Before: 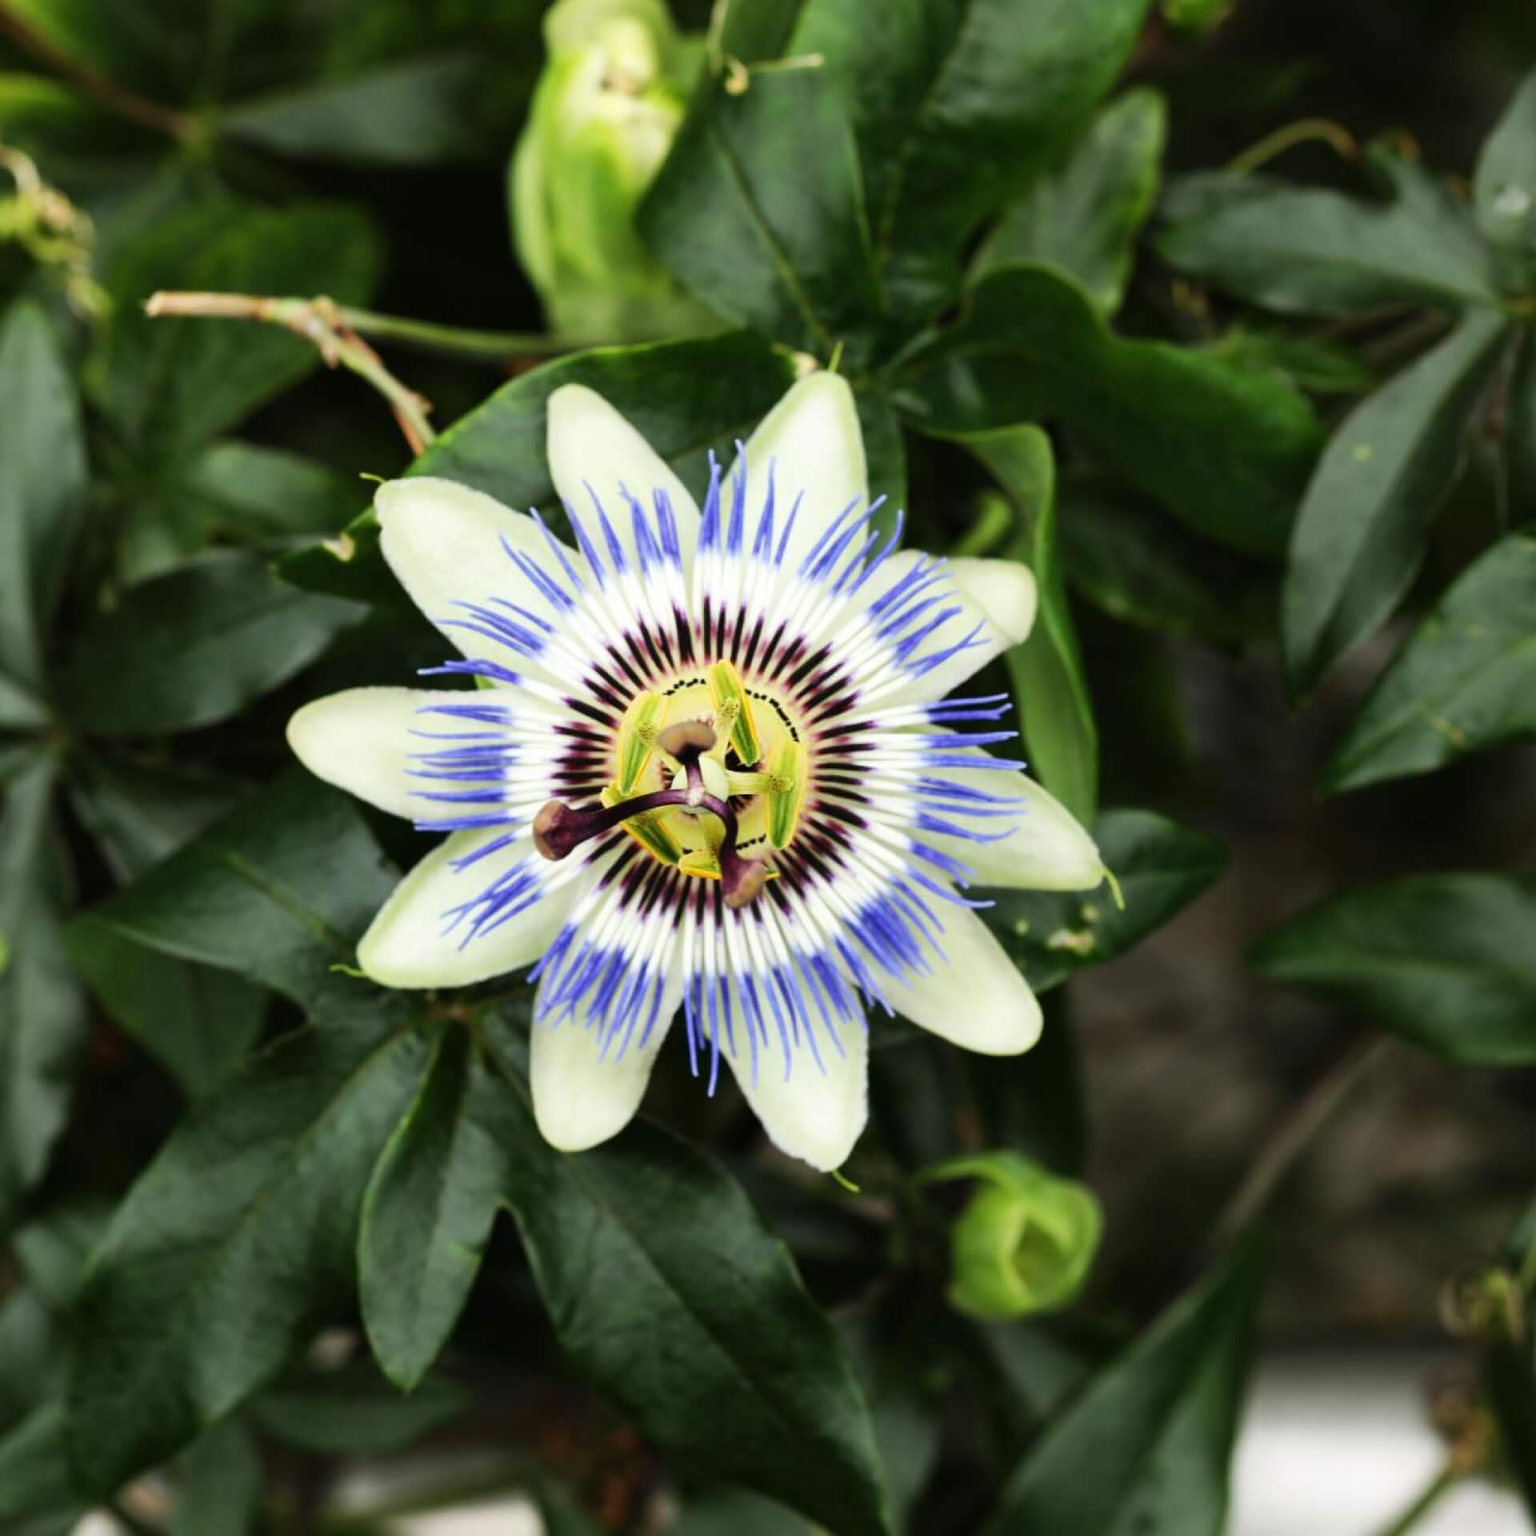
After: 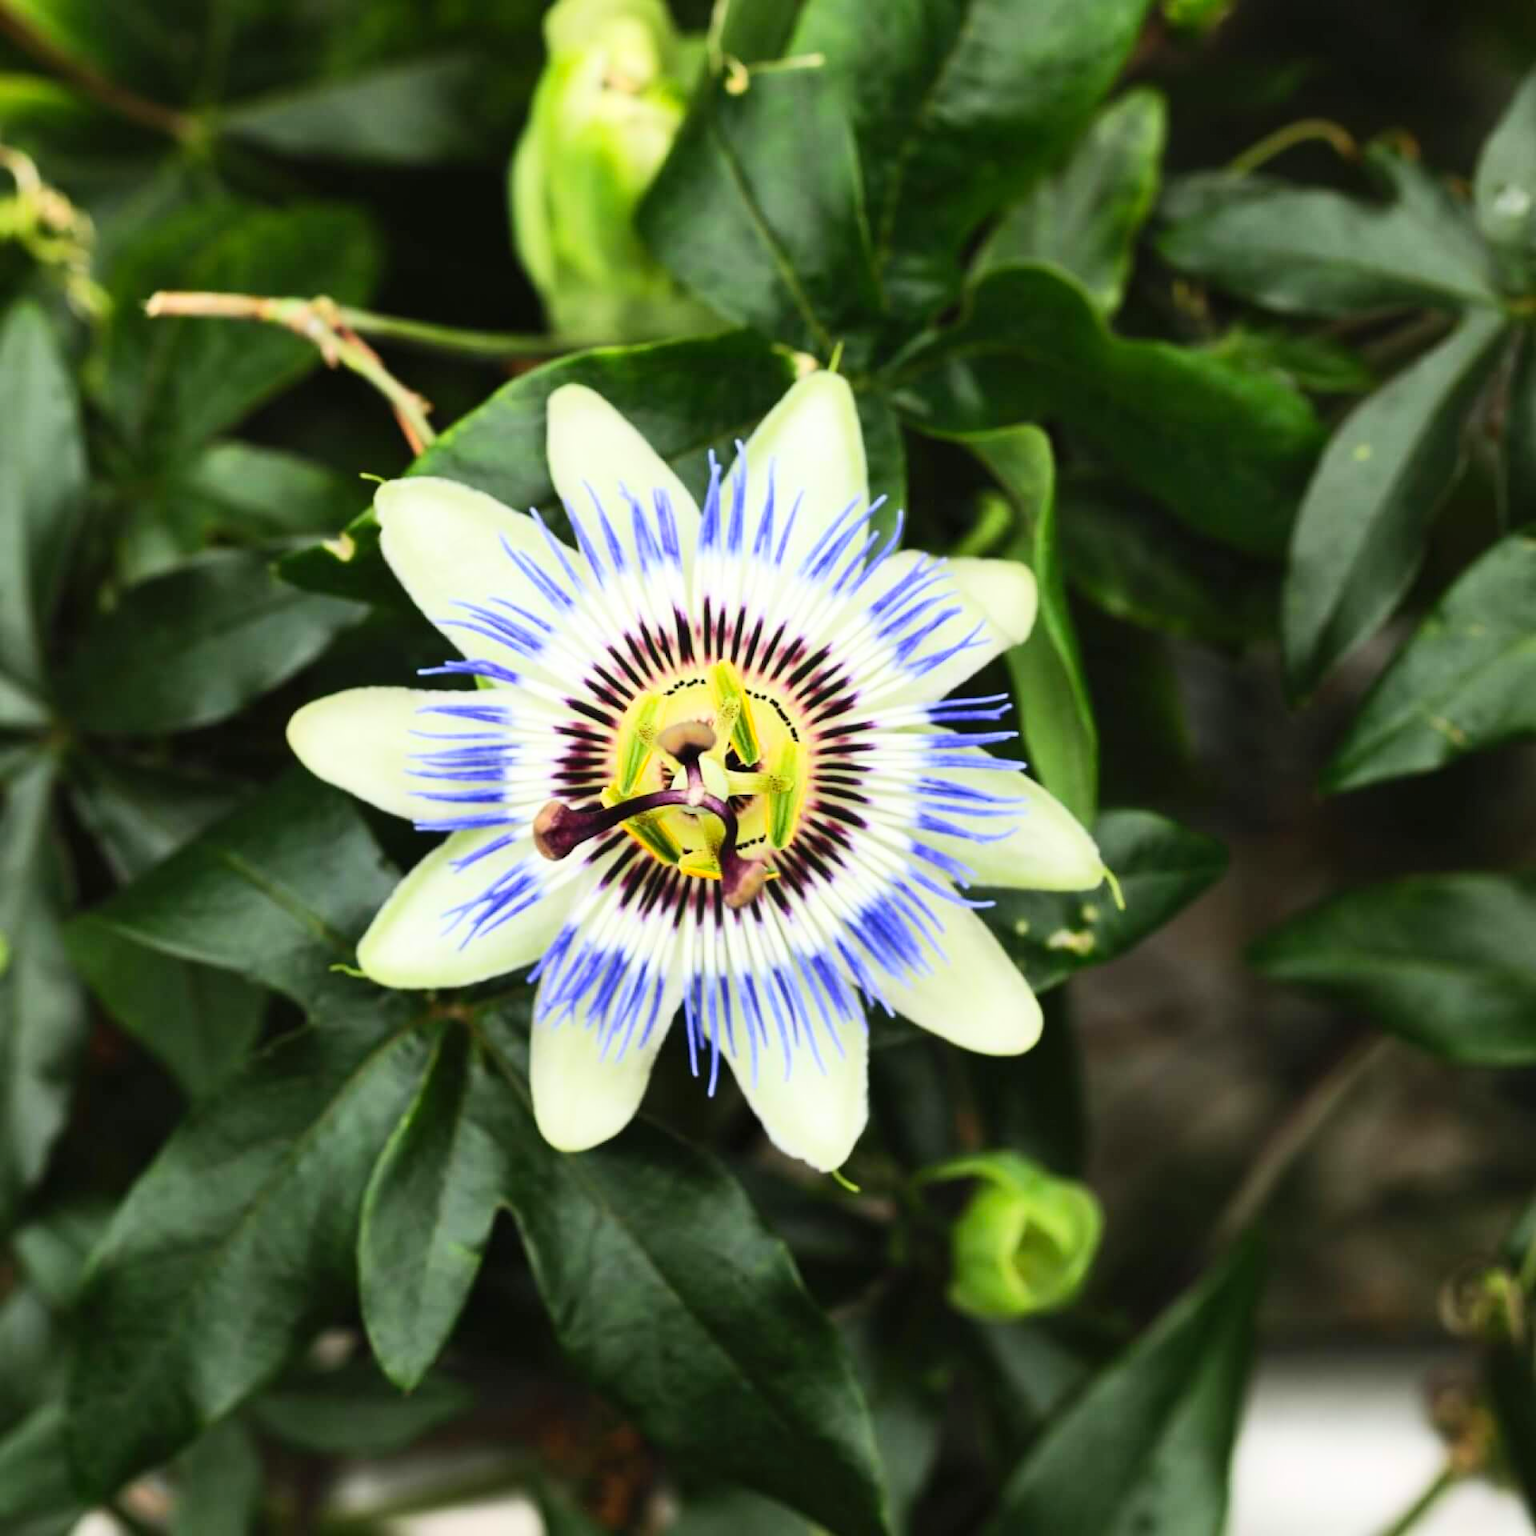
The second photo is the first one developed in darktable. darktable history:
contrast brightness saturation: contrast 0.203, brightness 0.16, saturation 0.222
